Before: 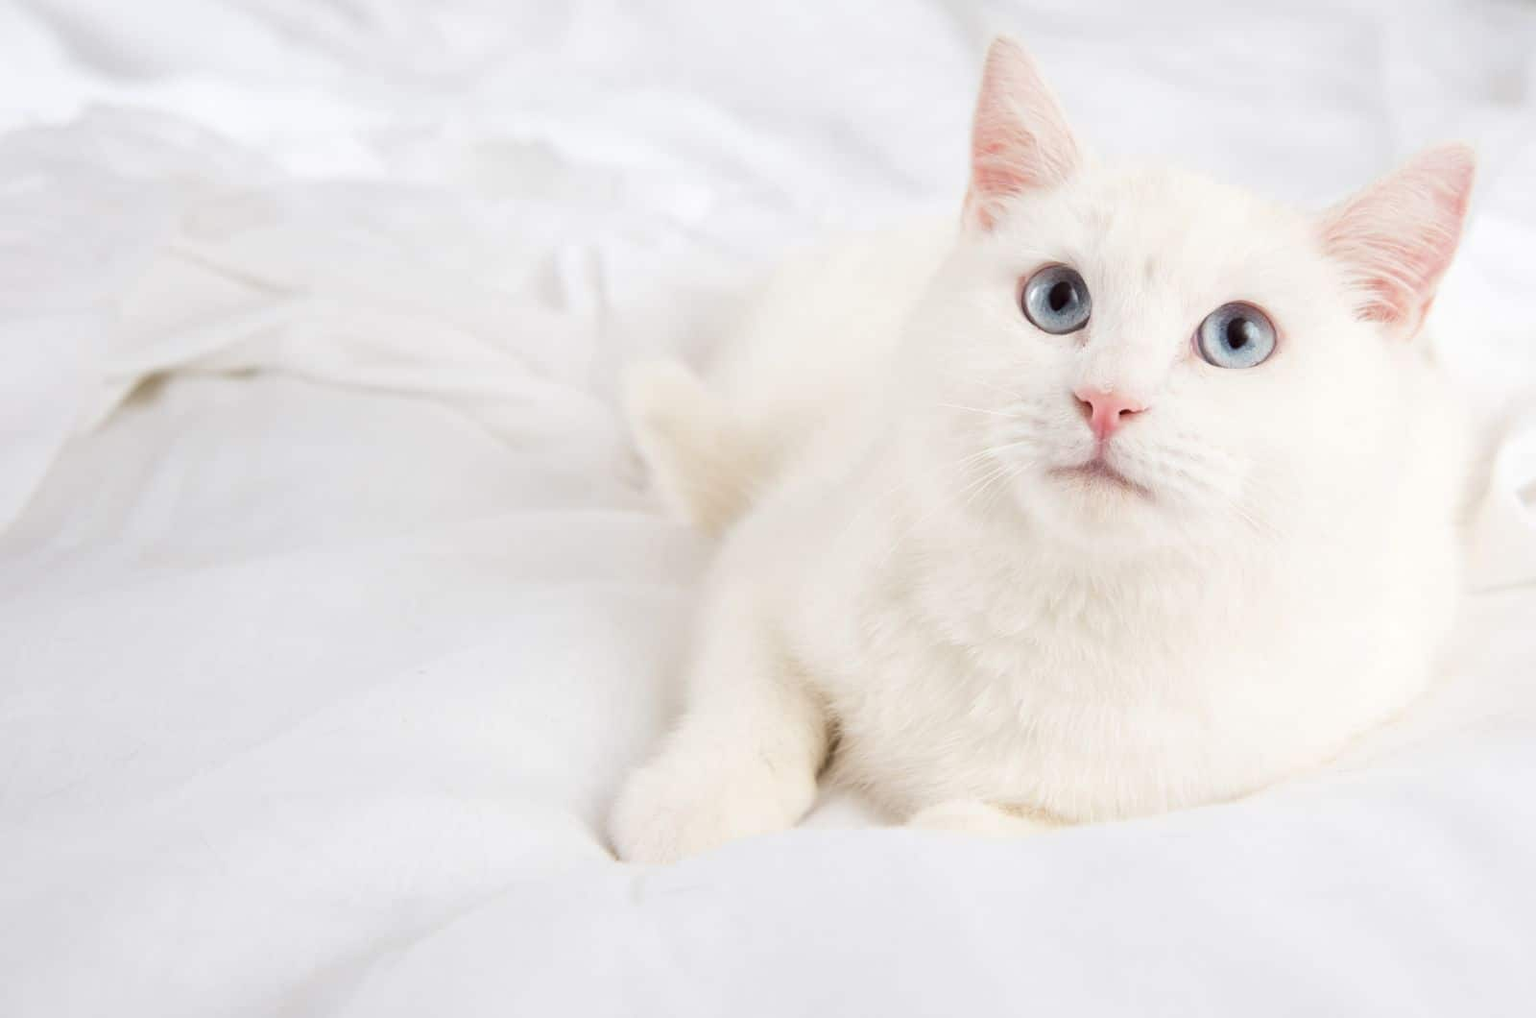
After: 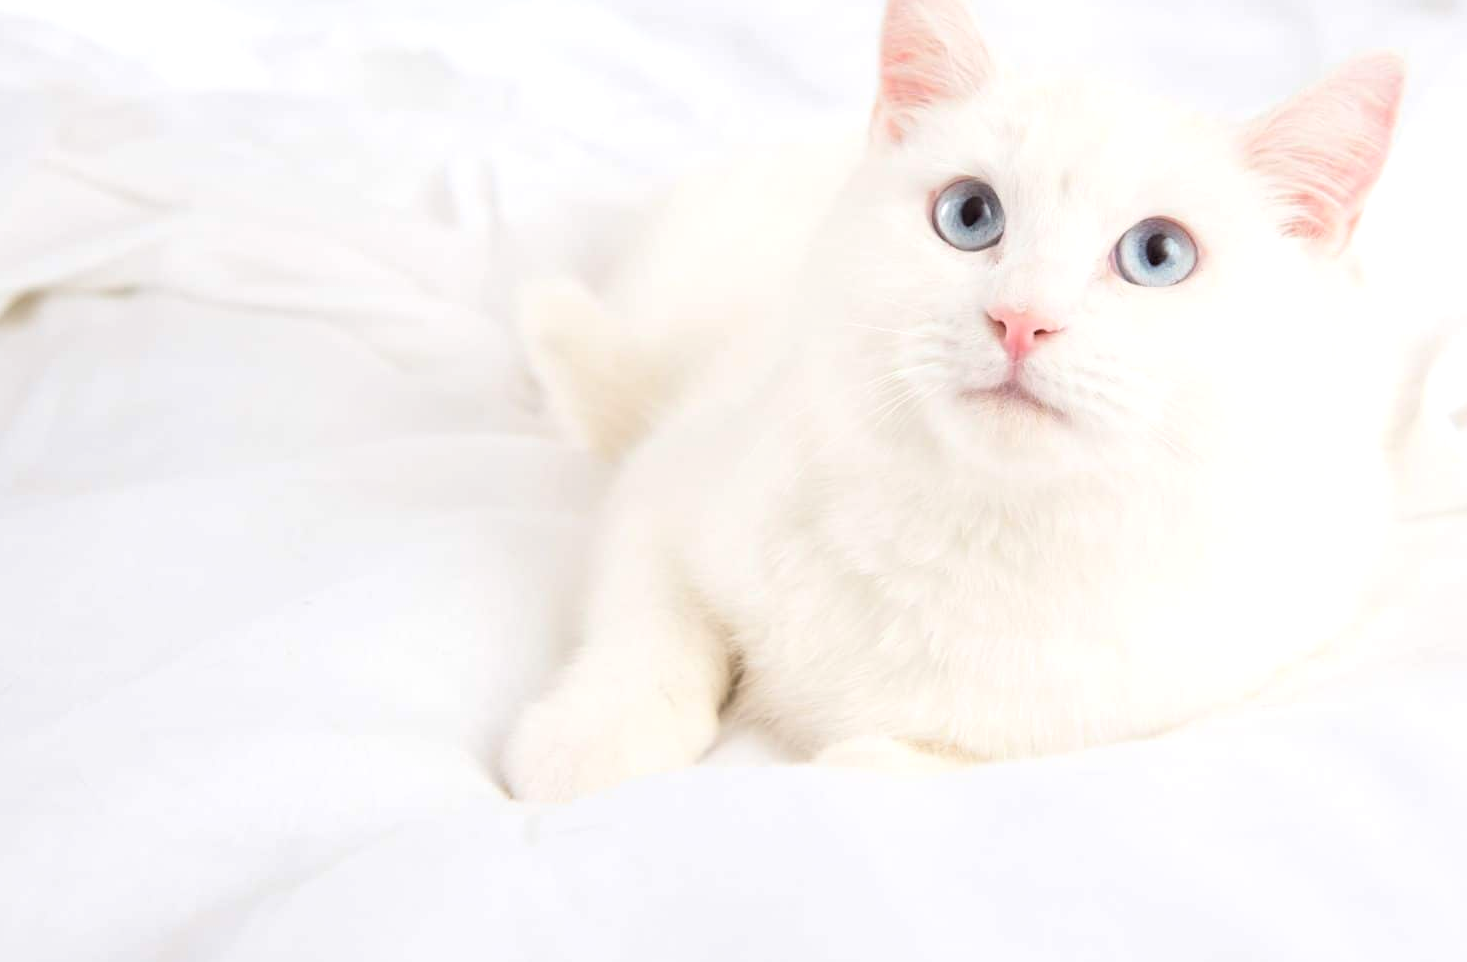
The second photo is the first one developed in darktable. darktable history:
exposure: exposure 0.2 EV, compensate highlight preservation false
crop and rotate: left 8.262%, top 9.226%
contrast brightness saturation: brightness 0.15
tone equalizer: on, module defaults
